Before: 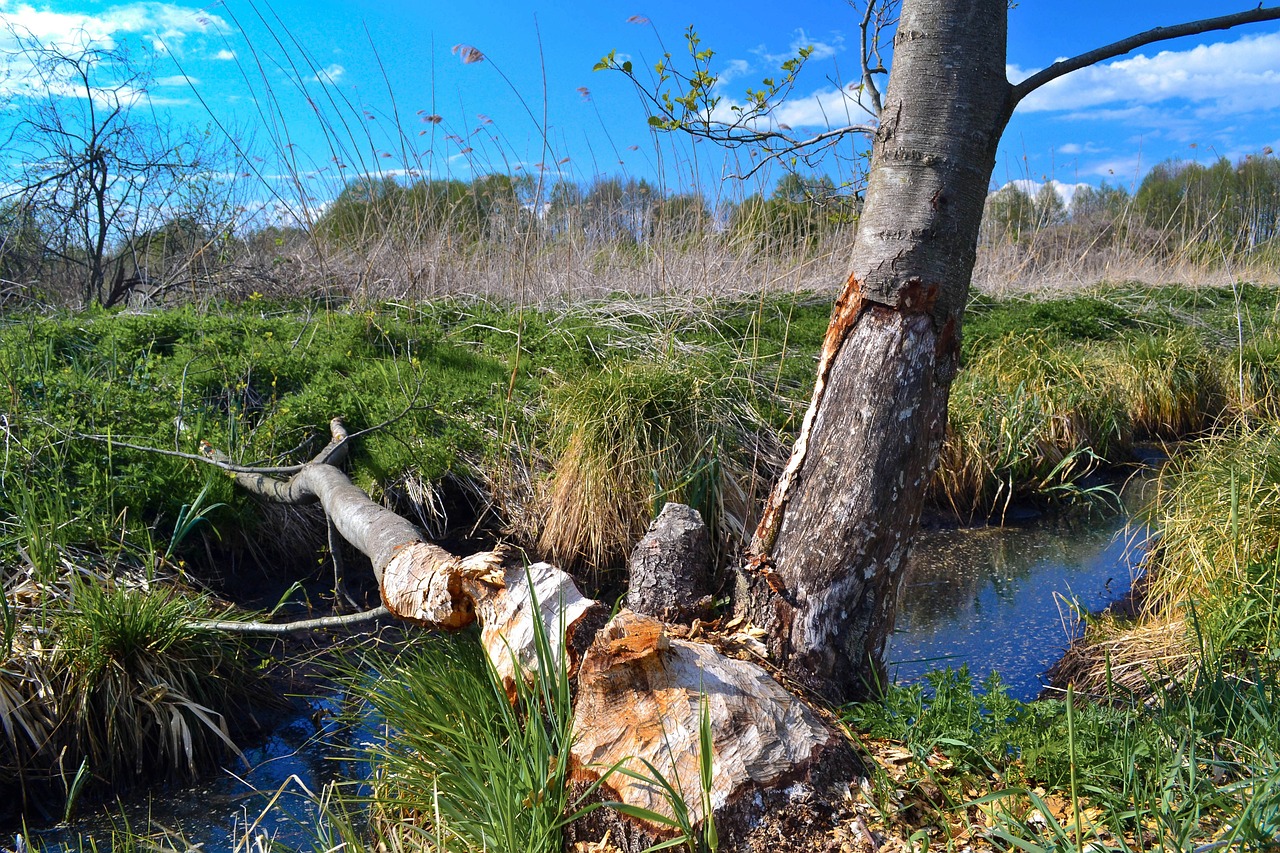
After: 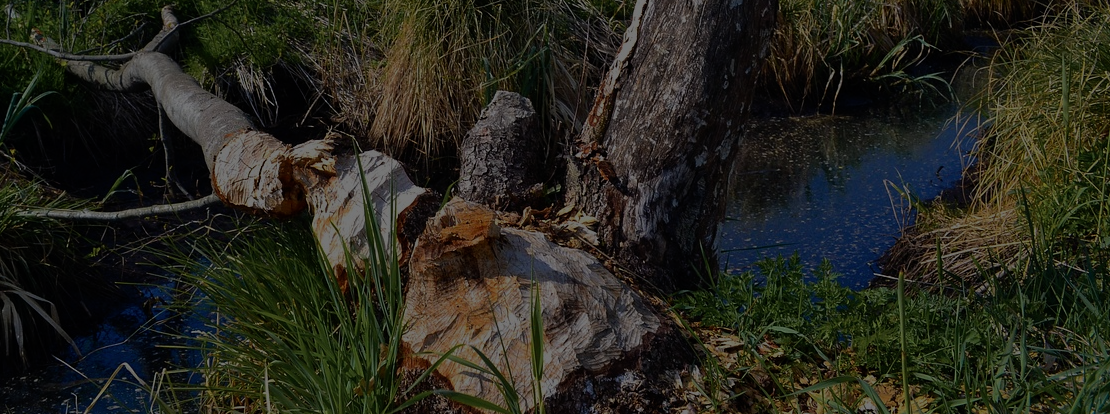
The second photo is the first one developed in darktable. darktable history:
crop and rotate: left 13.279%, top 48.525%, bottom 2.931%
exposure: exposure -2.441 EV, compensate highlight preservation false
